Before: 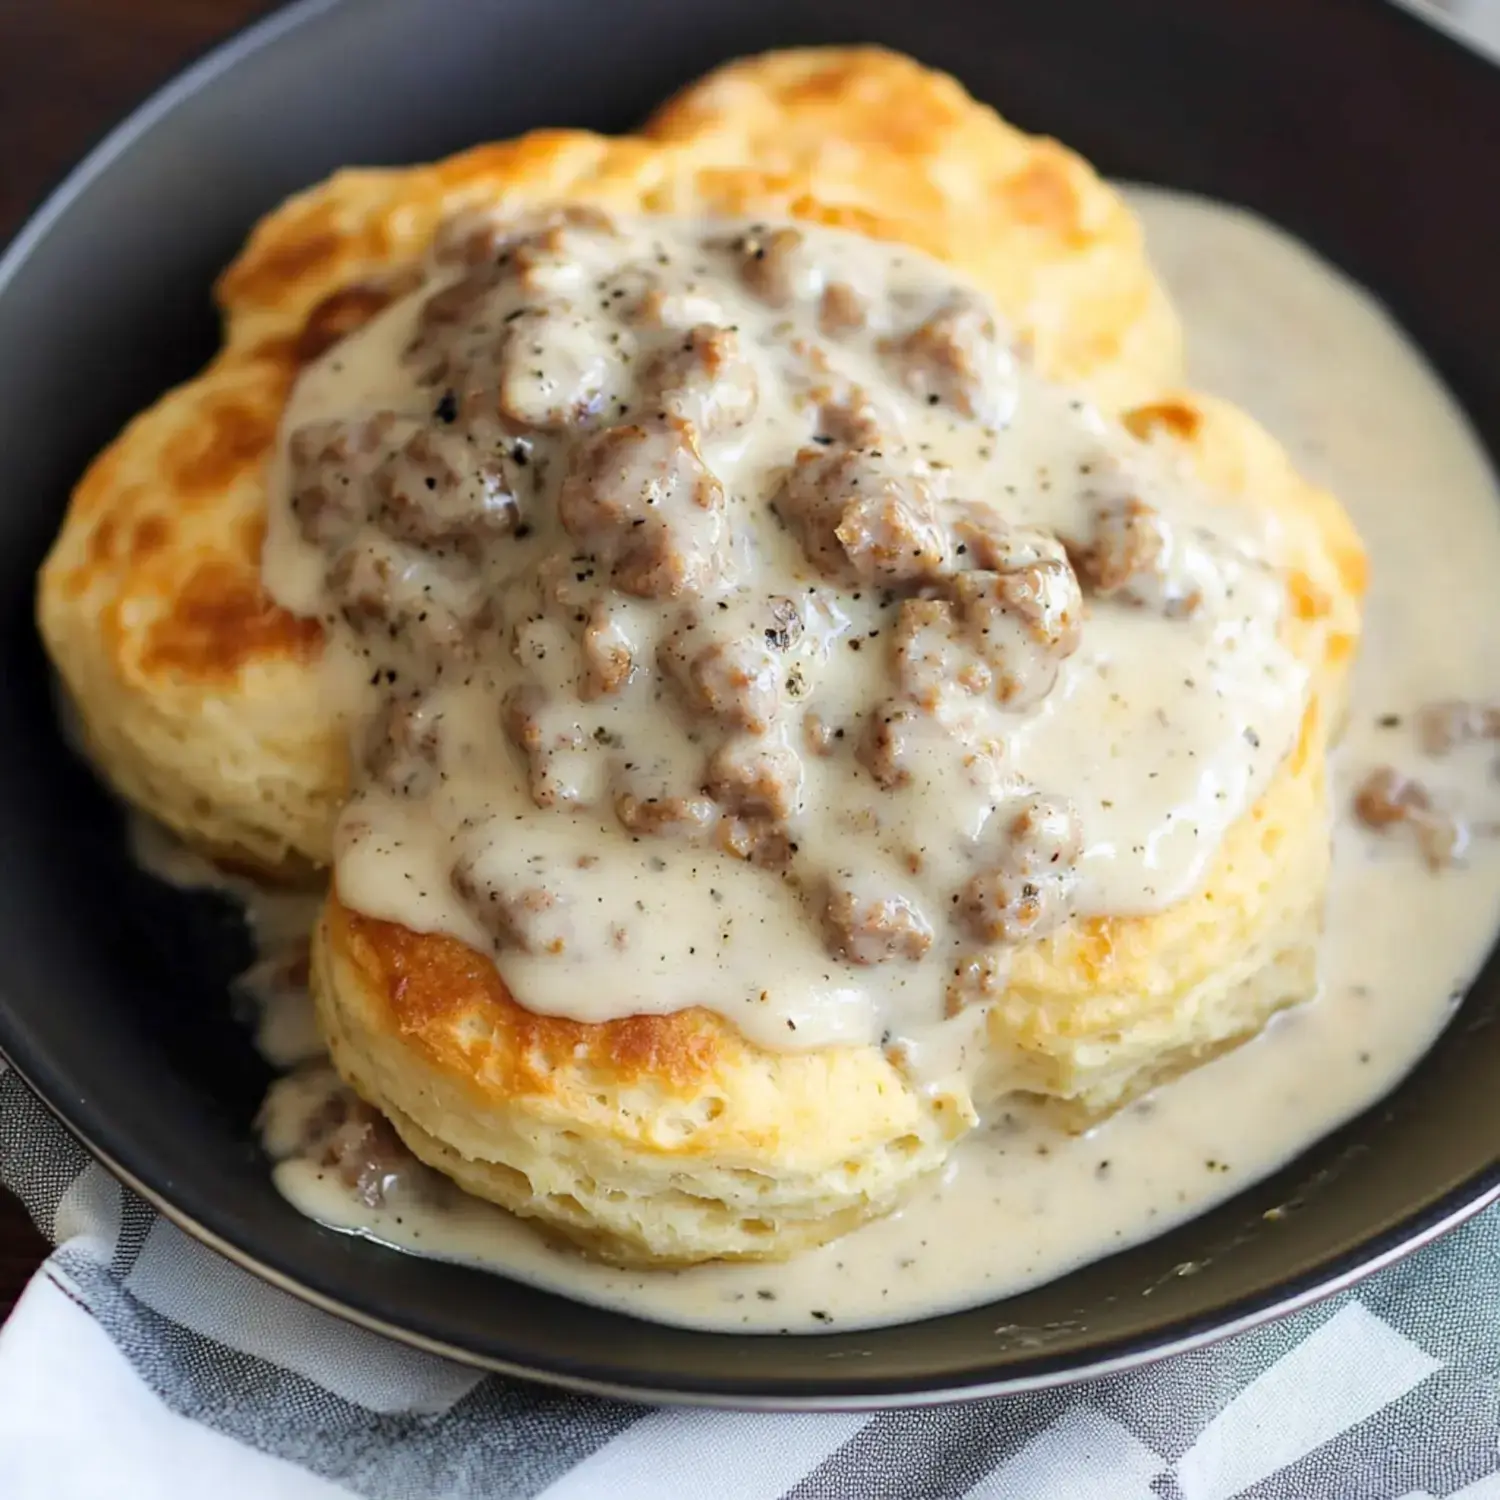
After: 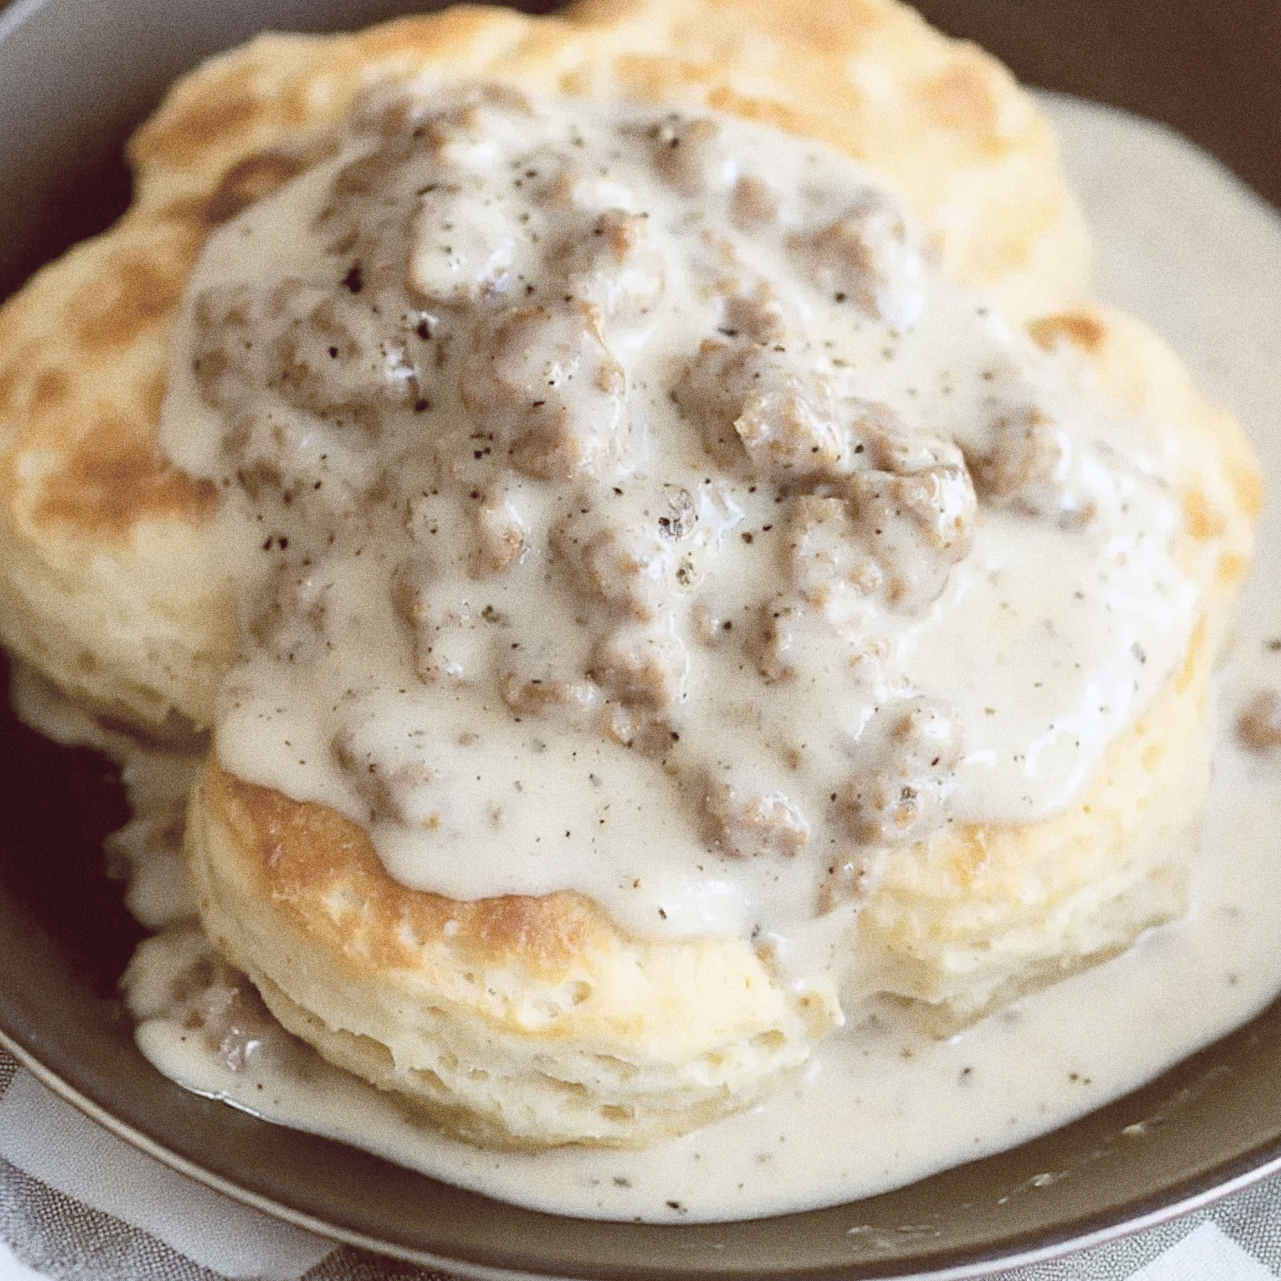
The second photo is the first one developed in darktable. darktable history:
crop and rotate: angle -3.27°, left 5.211%, top 5.211%, right 4.607%, bottom 4.607%
contrast brightness saturation: brightness 0.18, saturation -0.5
color balance: lift [1, 1.011, 0.999, 0.989], gamma [1.109, 1.045, 1.039, 0.955], gain [0.917, 0.936, 0.952, 1.064], contrast 2.32%, contrast fulcrum 19%, output saturation 101%
grain: coarseness 11.82 ISO, strength 36.67%, mid-tones bias 74.17%
